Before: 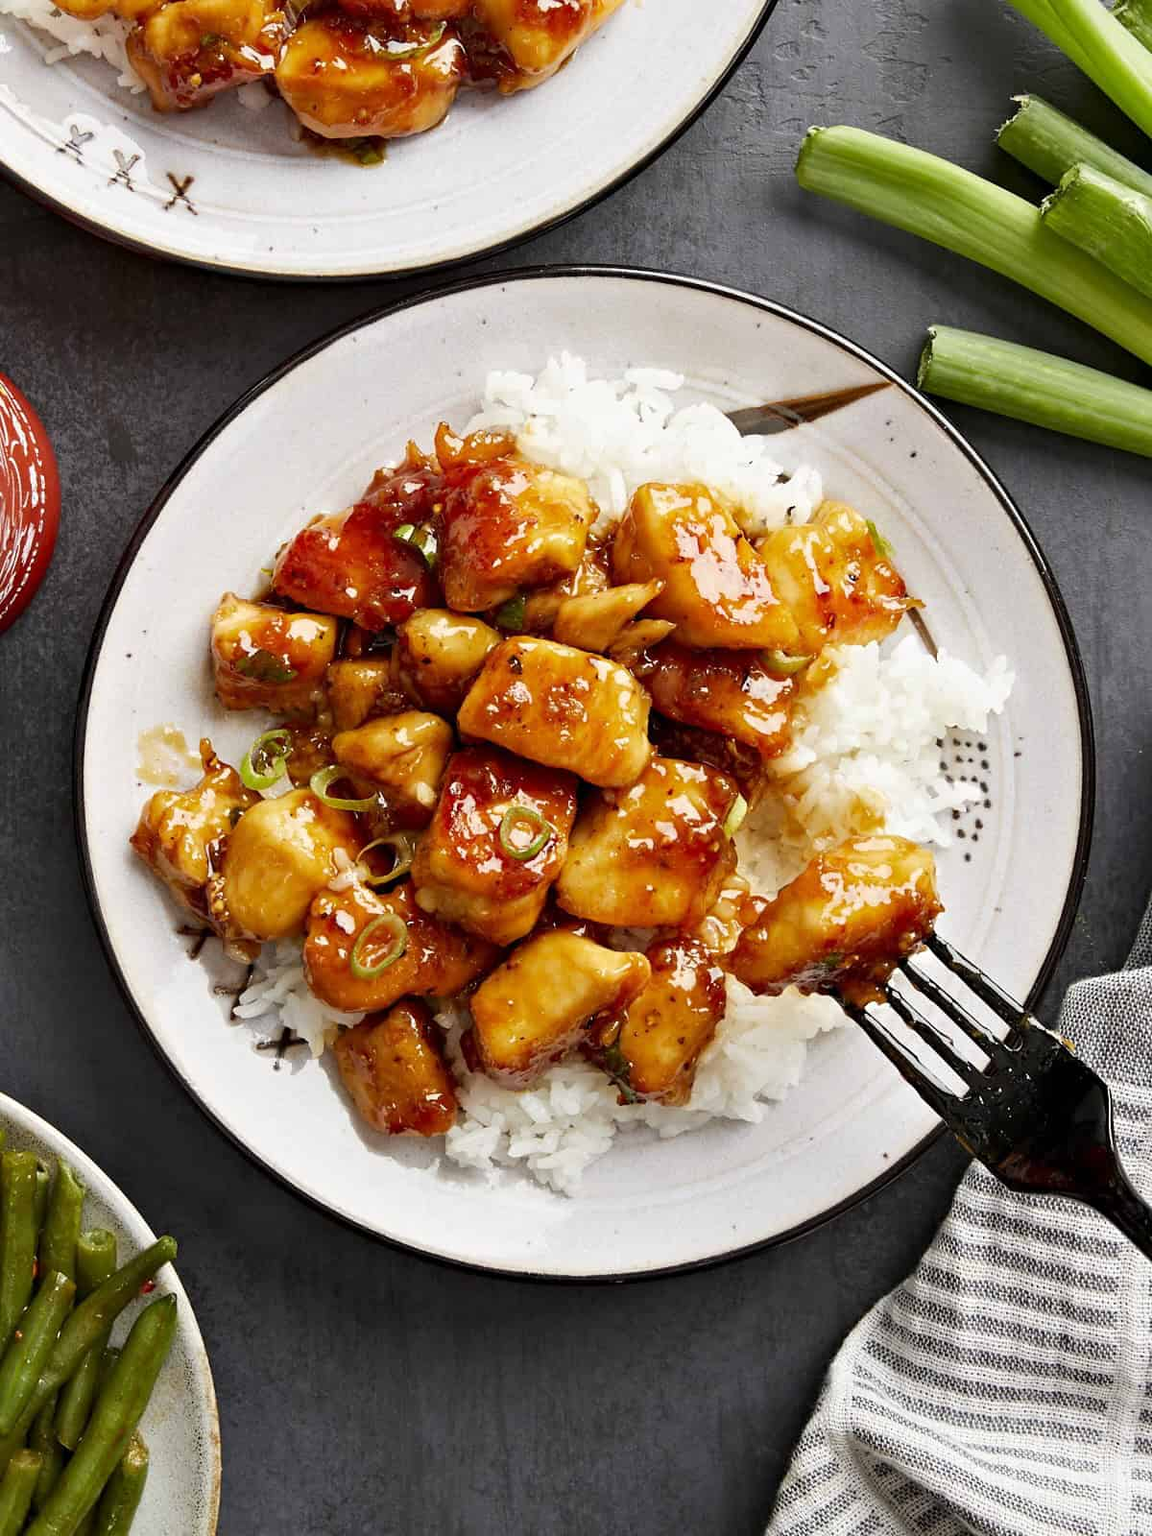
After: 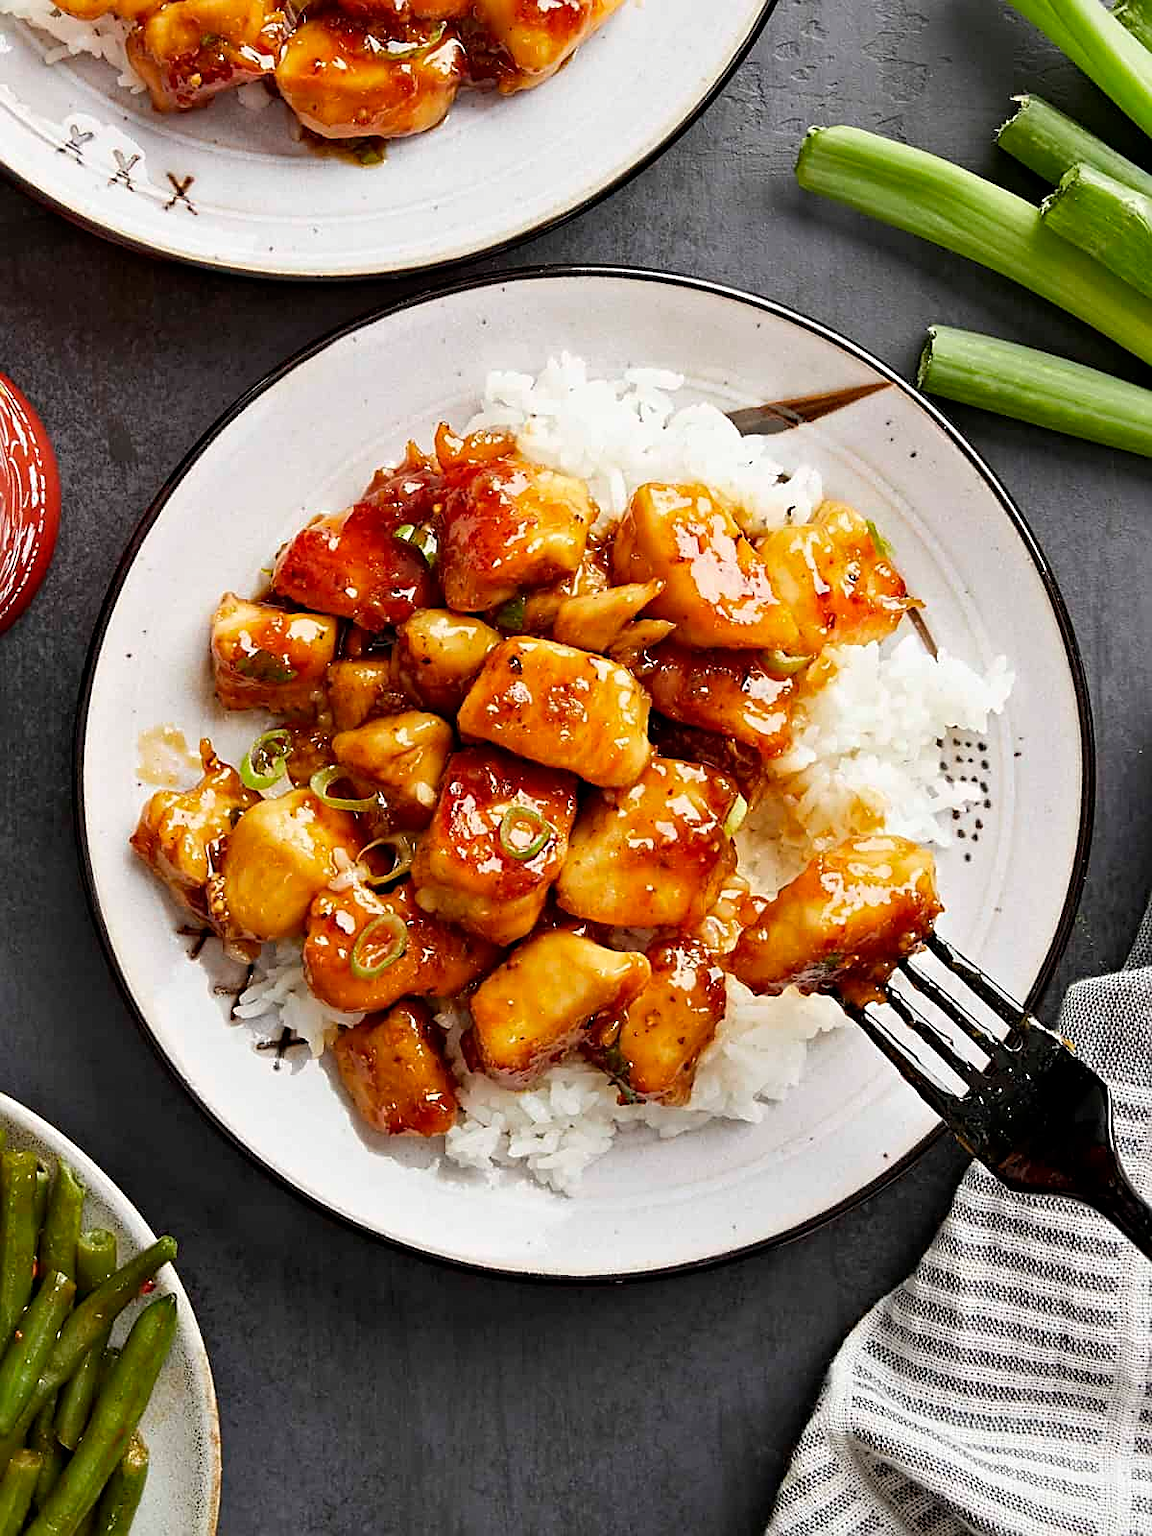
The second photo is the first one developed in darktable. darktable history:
color correction: highlights a* -0.107, highlights b* 0.125
sharpen: on, module defaults
